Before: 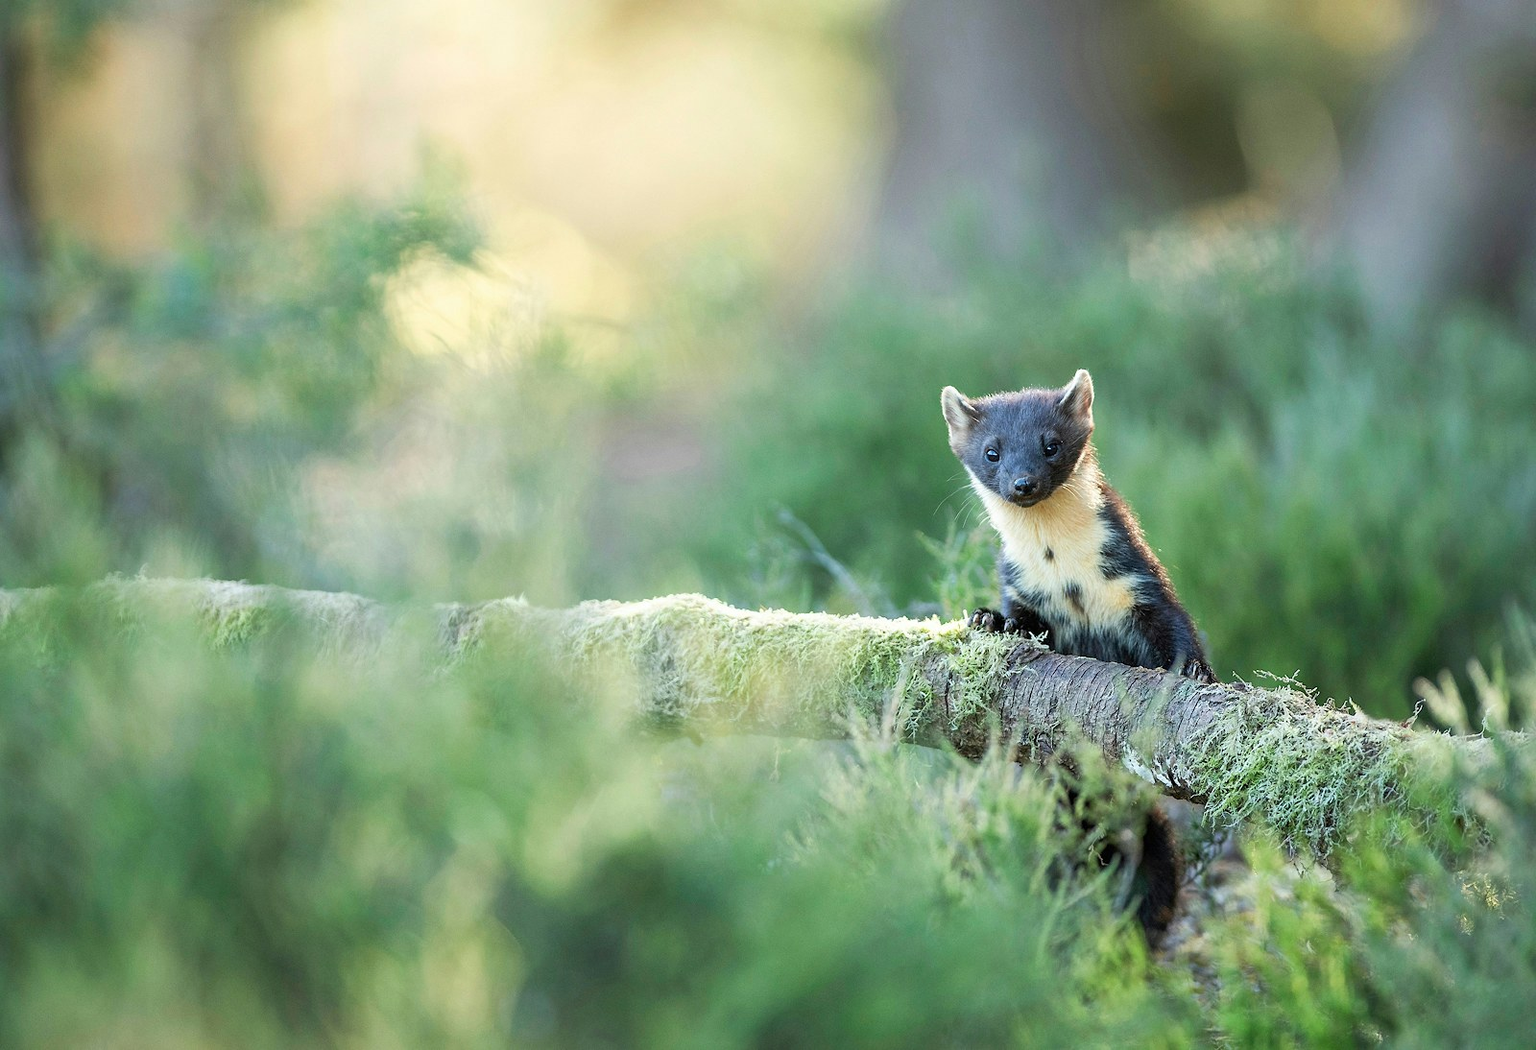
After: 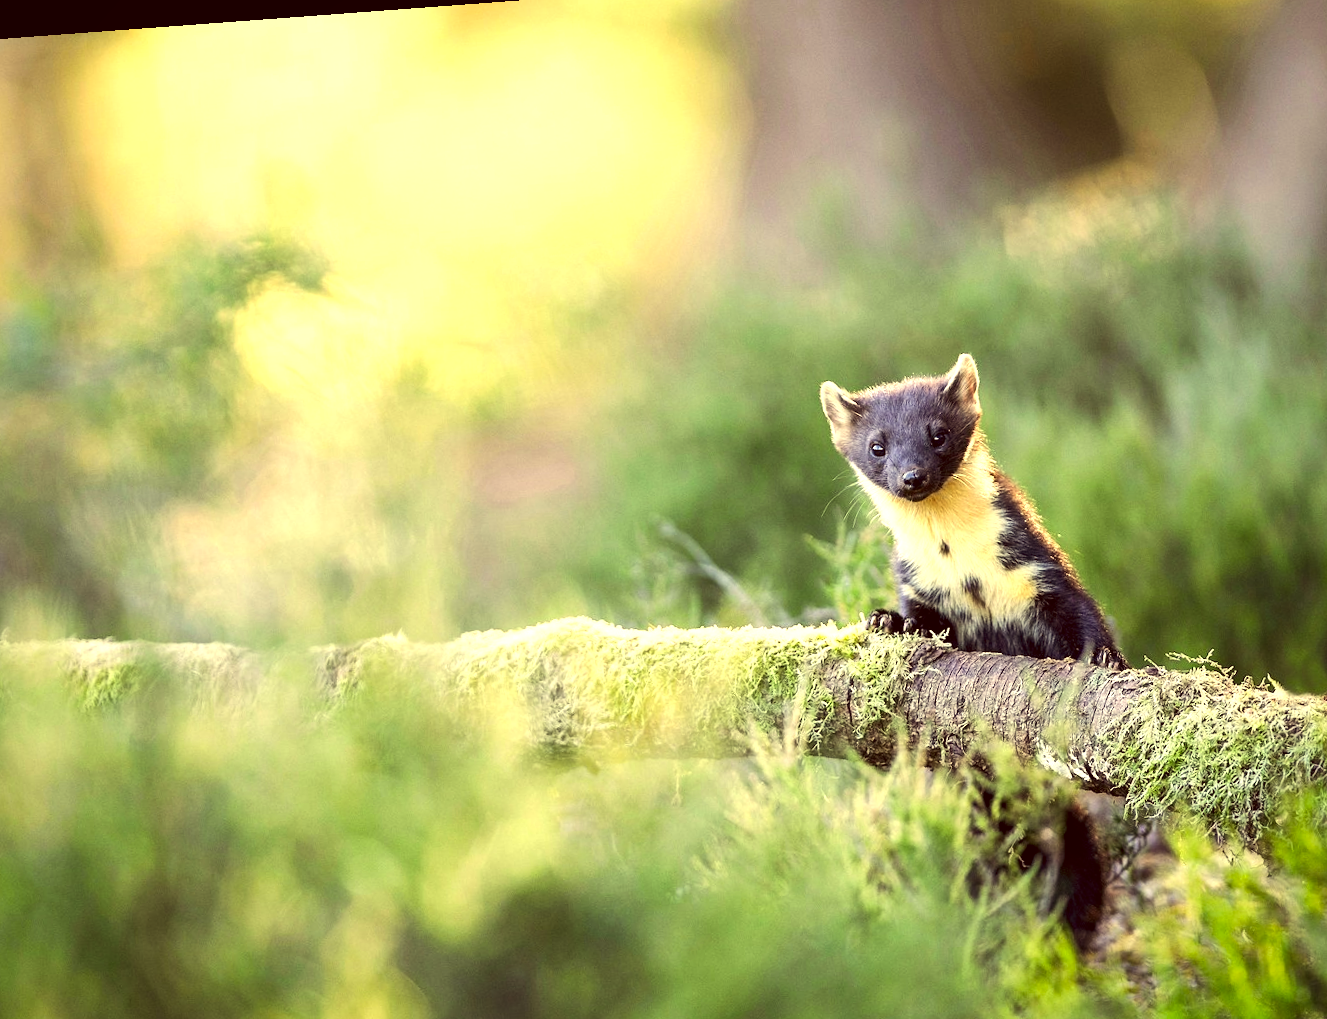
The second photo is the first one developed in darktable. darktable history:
rotate and perspective: rotation -4.25°, automatic cropping off
exposure: black level correction 0.002, compensate highlight preservation false
vignetting: brightness -0.233, saturation 0.141
tone equalizer: -8 EV -0.75 EV, -7 EV -0.7 EV, -6 EV -0.6 EV, -5 EV -0.4 EV, -3 EV 0.4 EV, -2 EV 0.6 EV, -1 EV 0.7 EV, +0 EV 0.75 EV, edges refinement/feathering 500, mask exposure compensation -1.57 EV, preserve details no
crop: left 11.225%, top 5.381%, right 9.565%, bottom 10.314%
color correction: highlights a* 10.12, highlights b* 39.04, shadows a* 14.62, shadows b* 3.37
color calibration: illuminant custom, x 0.368, y 0.373, temperature 4330.32 K
